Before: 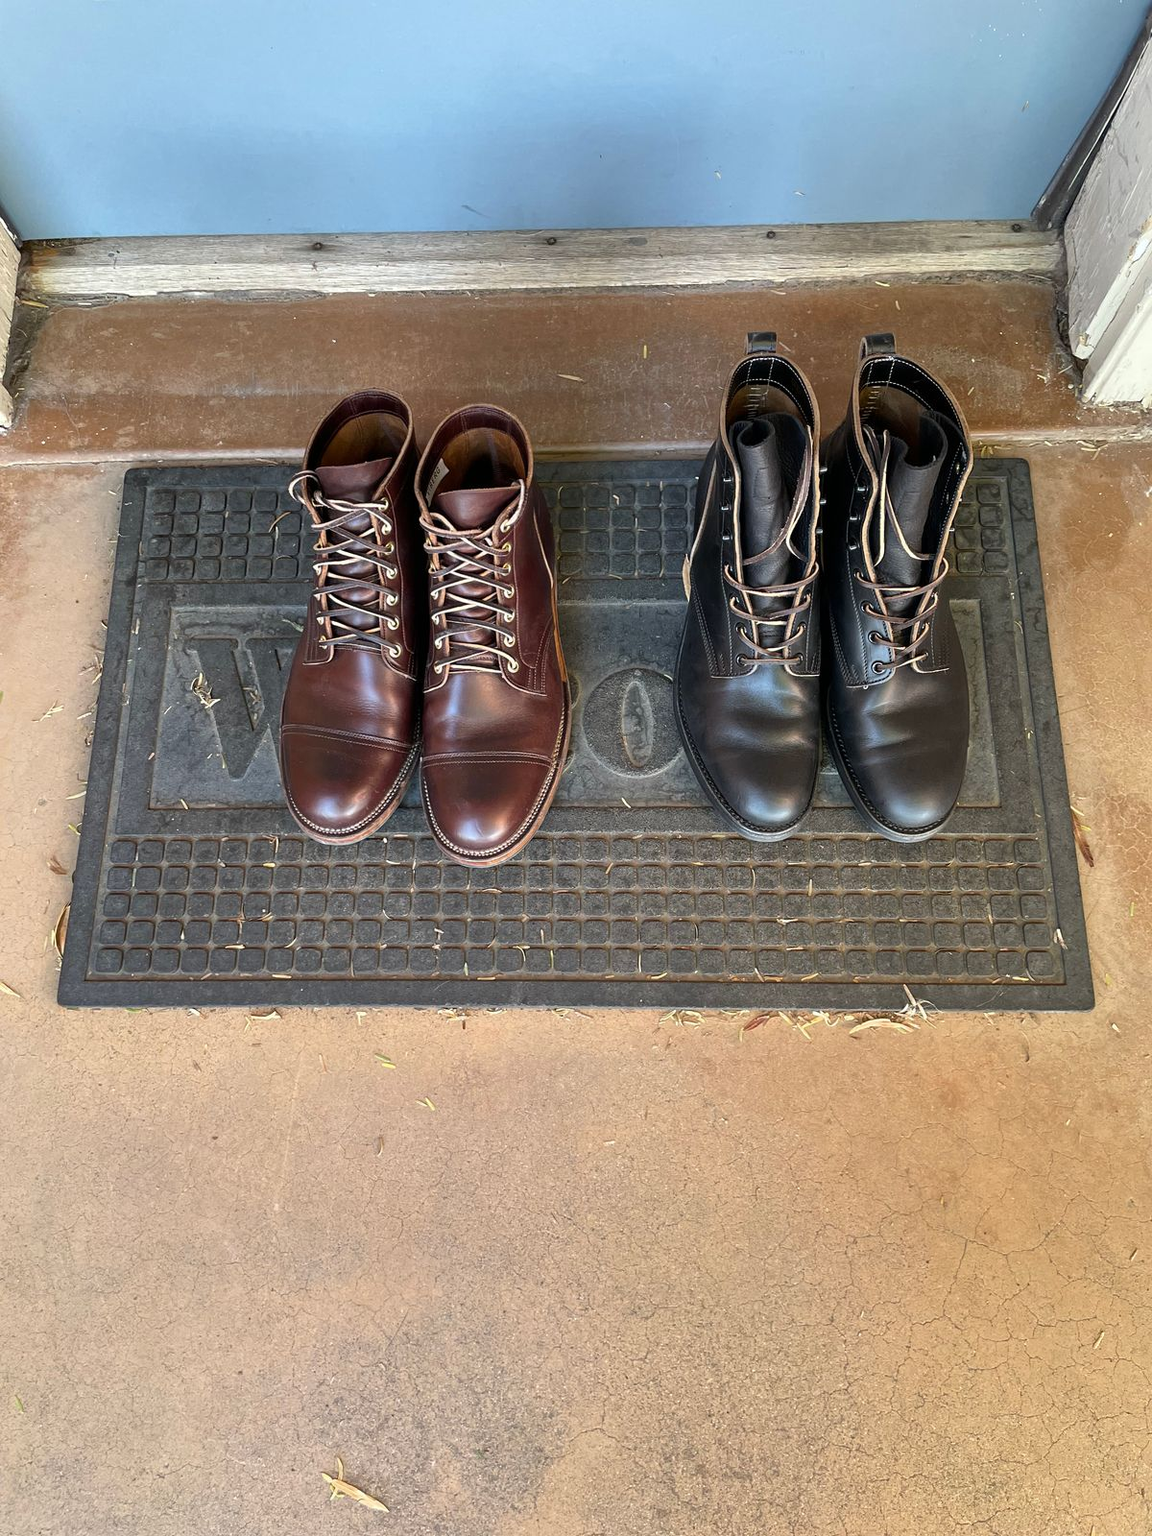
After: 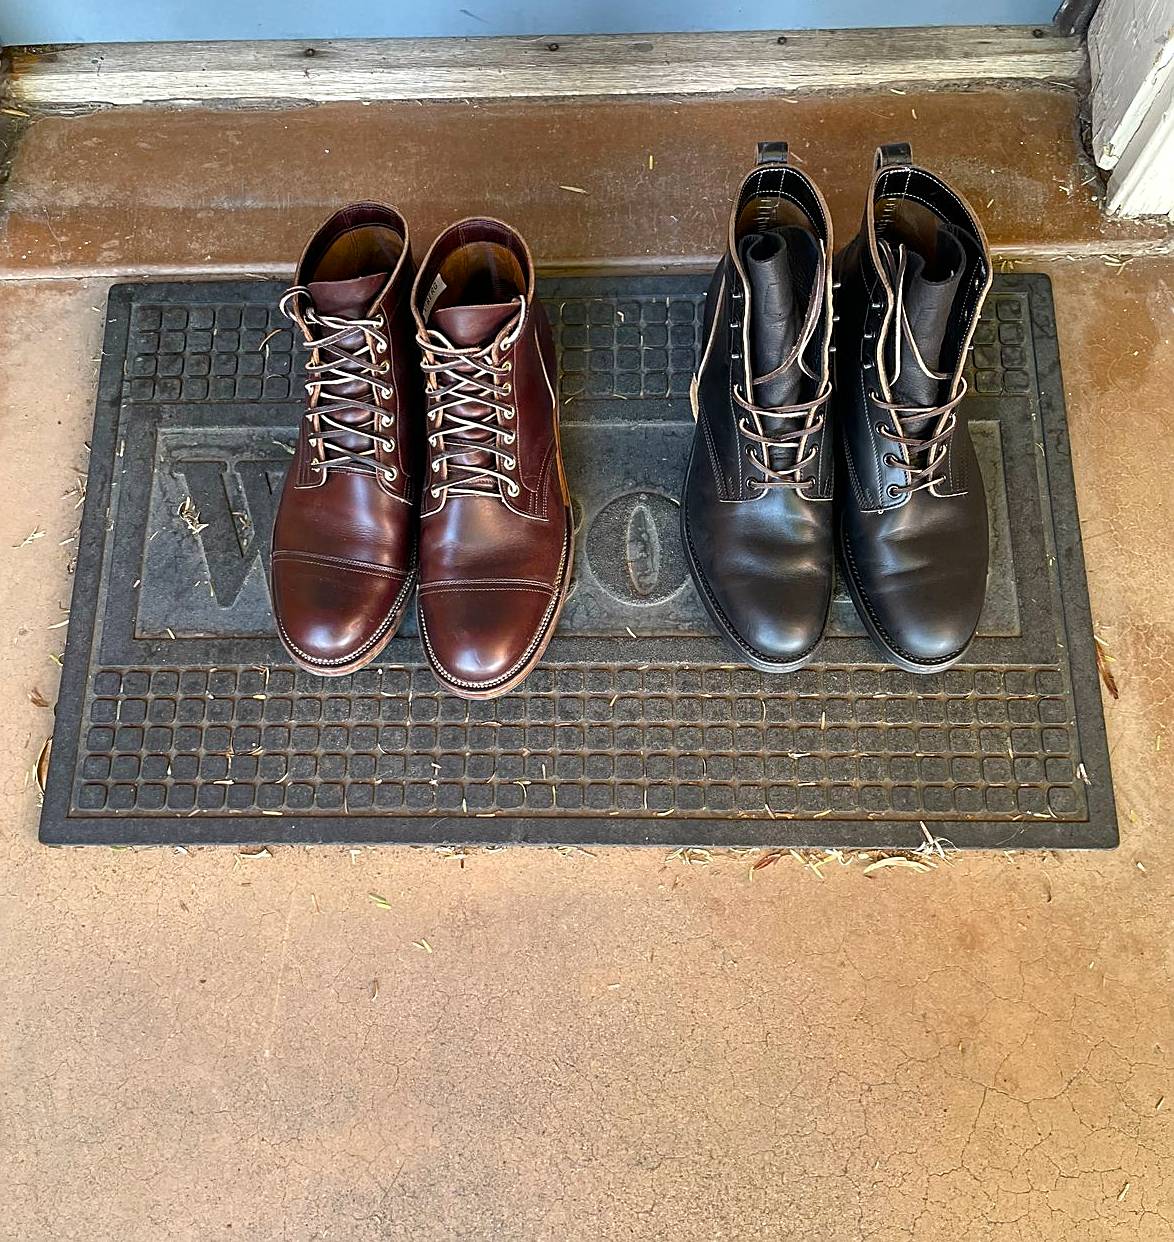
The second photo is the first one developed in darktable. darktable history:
sharpen: on, module defaults
color balance rgb: perceptual saturation grading › global saturation 20%, perceptual saturation grading › highlights -25.203%, perceptual saturation grading › shadows 24.422%, perceptual brilliance grading › highlights 5.044%, perceptual brilliance grading › shadows -9.24%
crop and rotate: left 1.8%, top 12.812%, right 0.299%, bottom 9.552%
